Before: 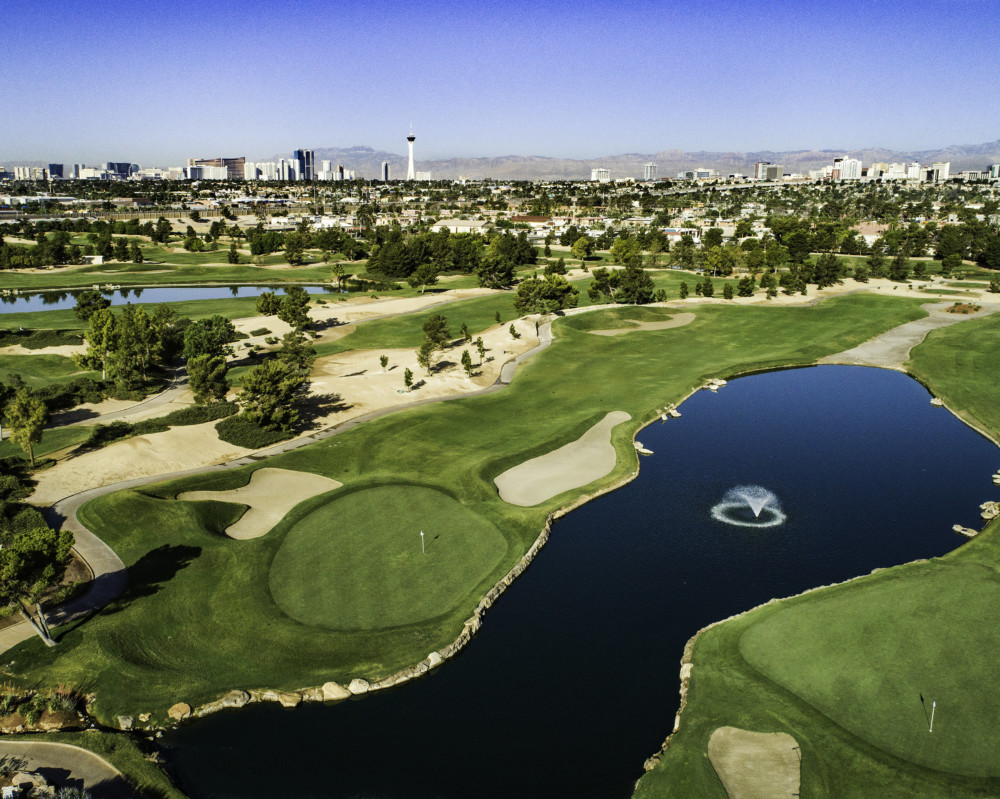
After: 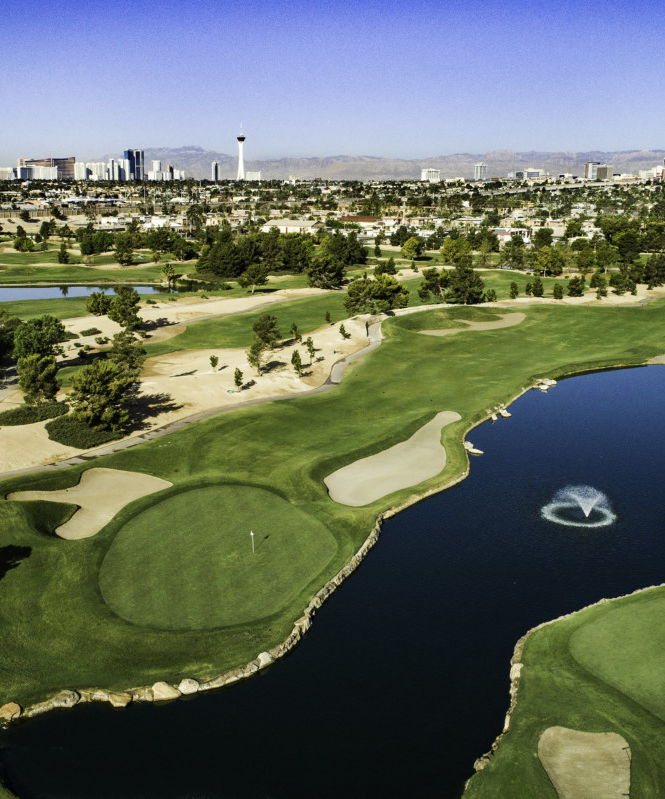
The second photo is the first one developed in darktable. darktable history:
crop: left 17.006%, right 16.407%
